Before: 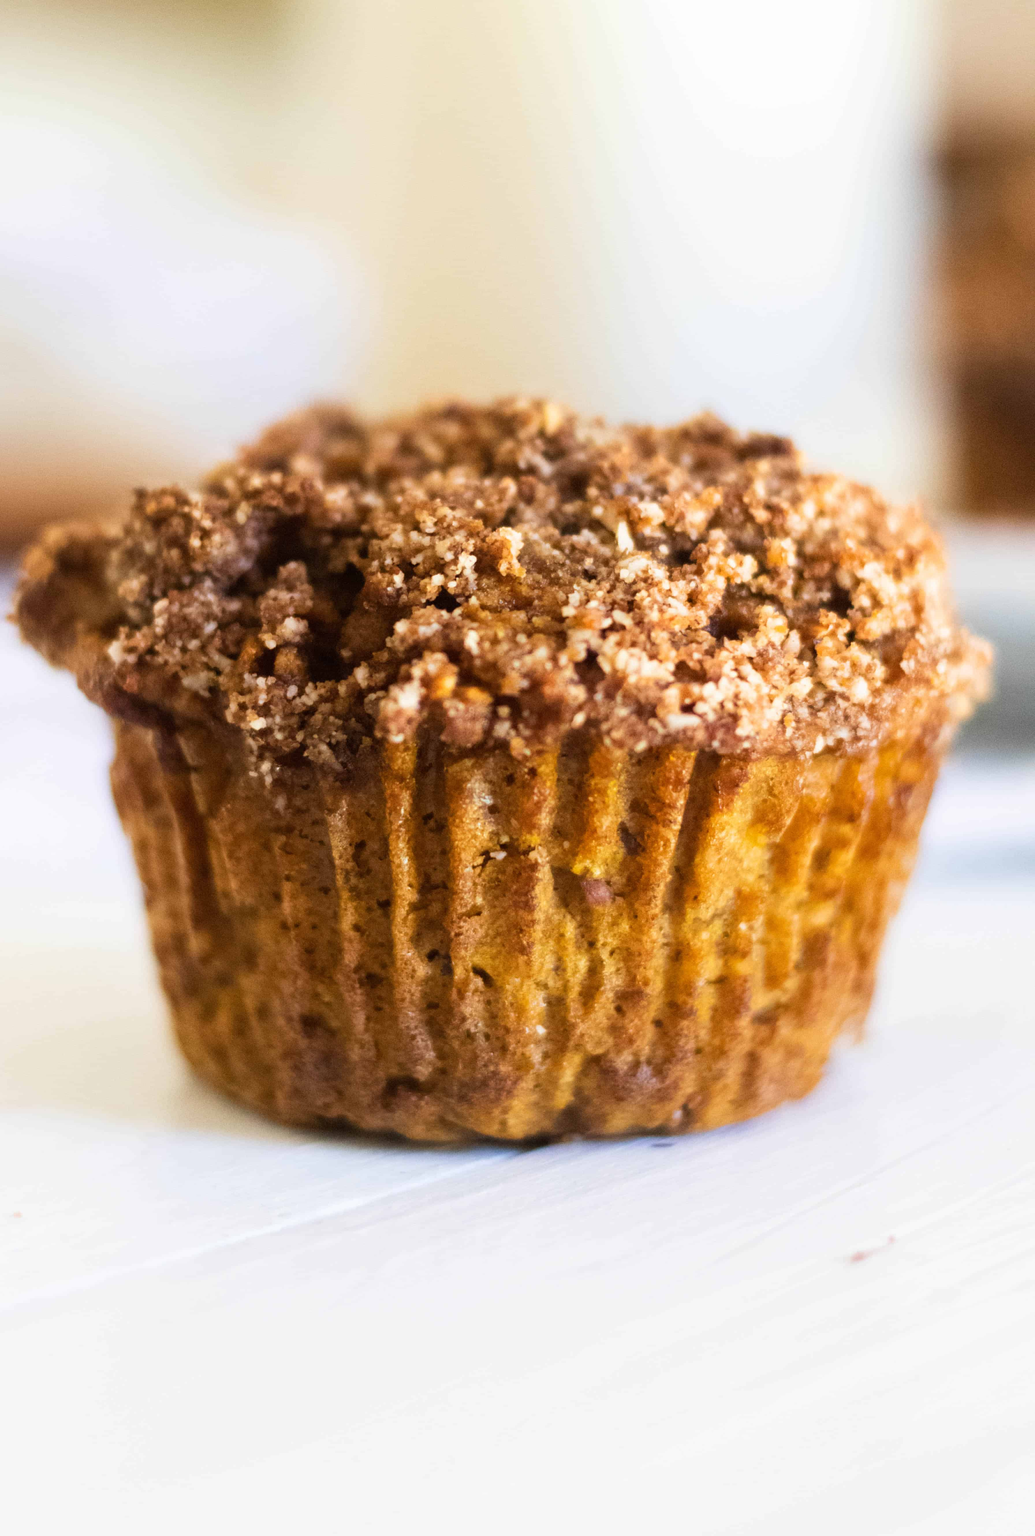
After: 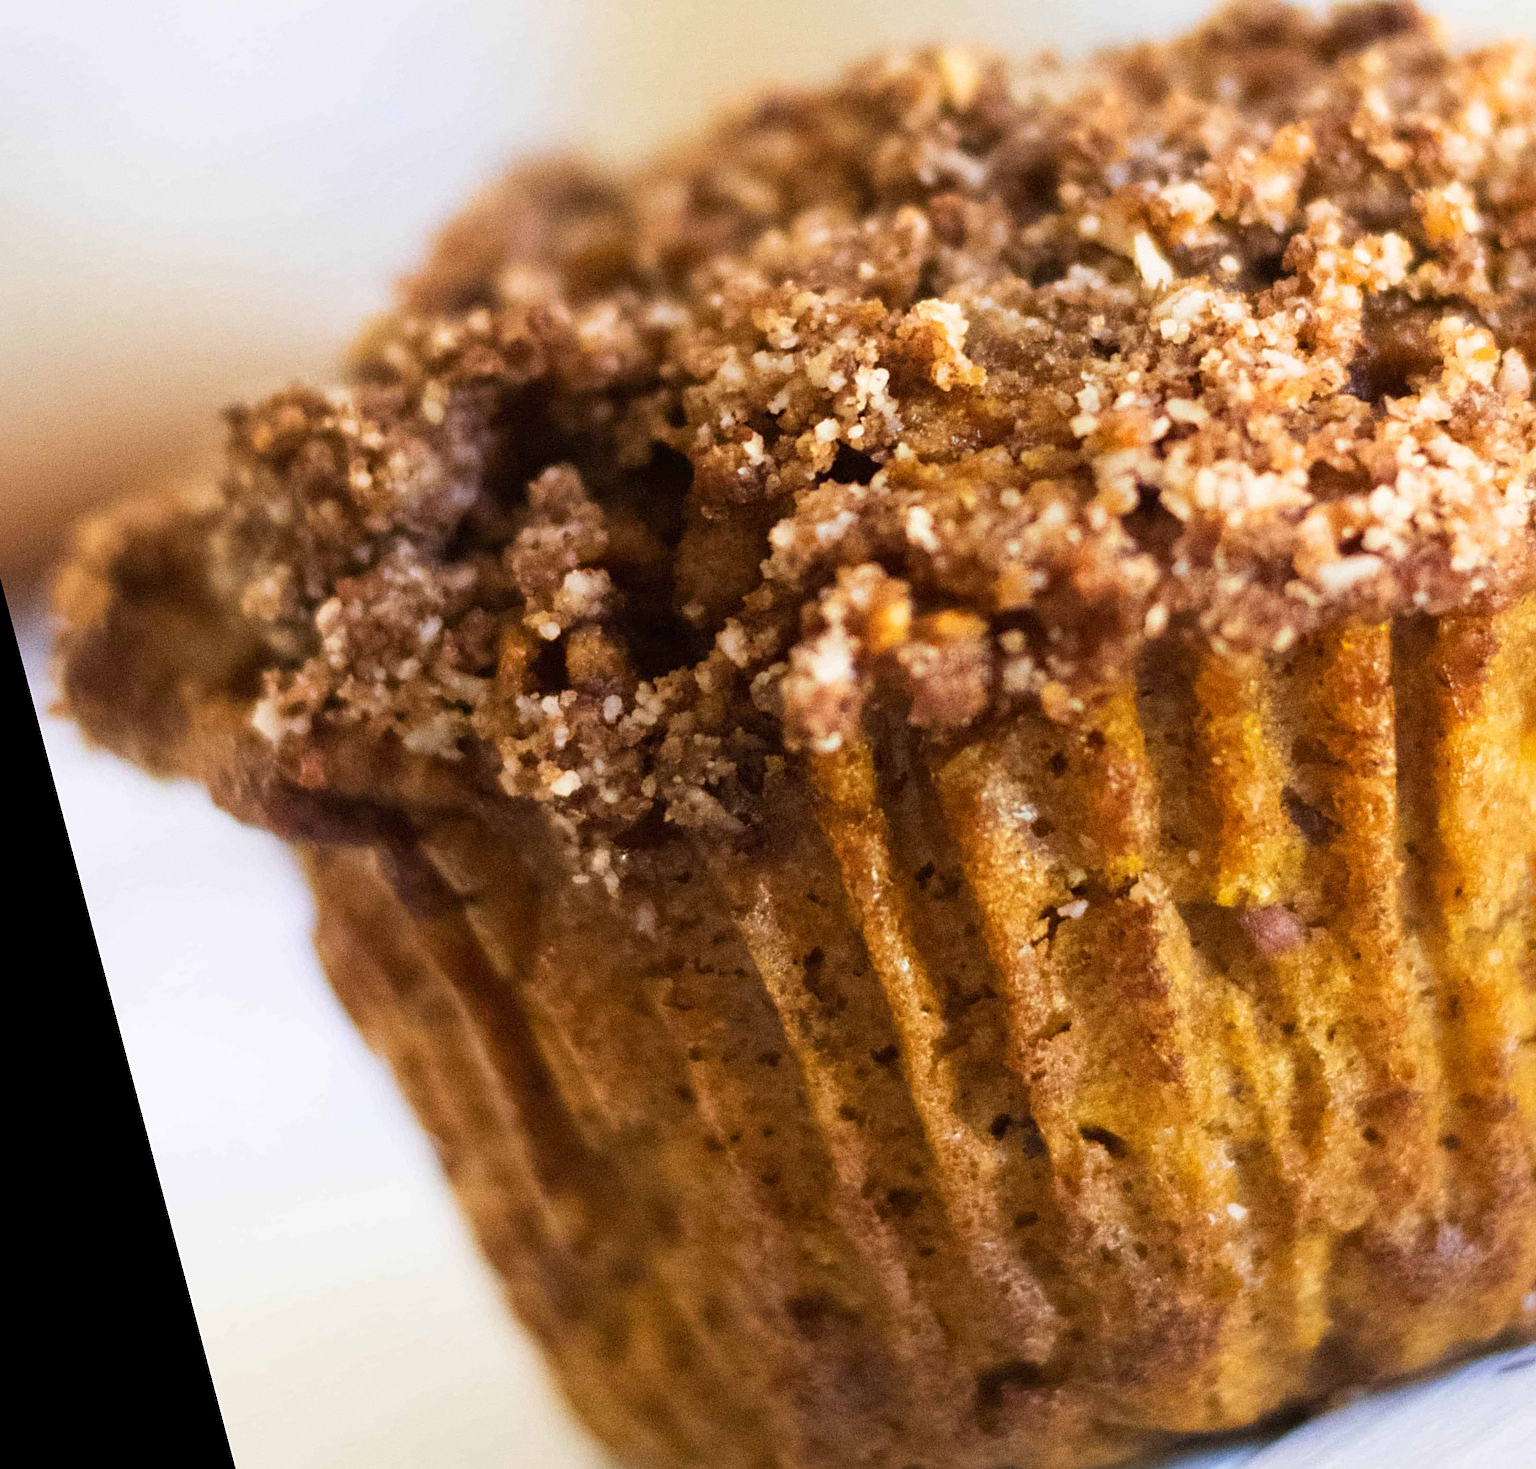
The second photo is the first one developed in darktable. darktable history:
grain: coarseness 0.09 ISO
crop: top 5.803%, right 27.864%, bottom 5.804%
rotate and perspective: rotation -14.8°, crop left 0.1, crop right 0.903, crop top 0.25, crop bottom 0.748
sharpen: radius 2.529, amount 0.323
